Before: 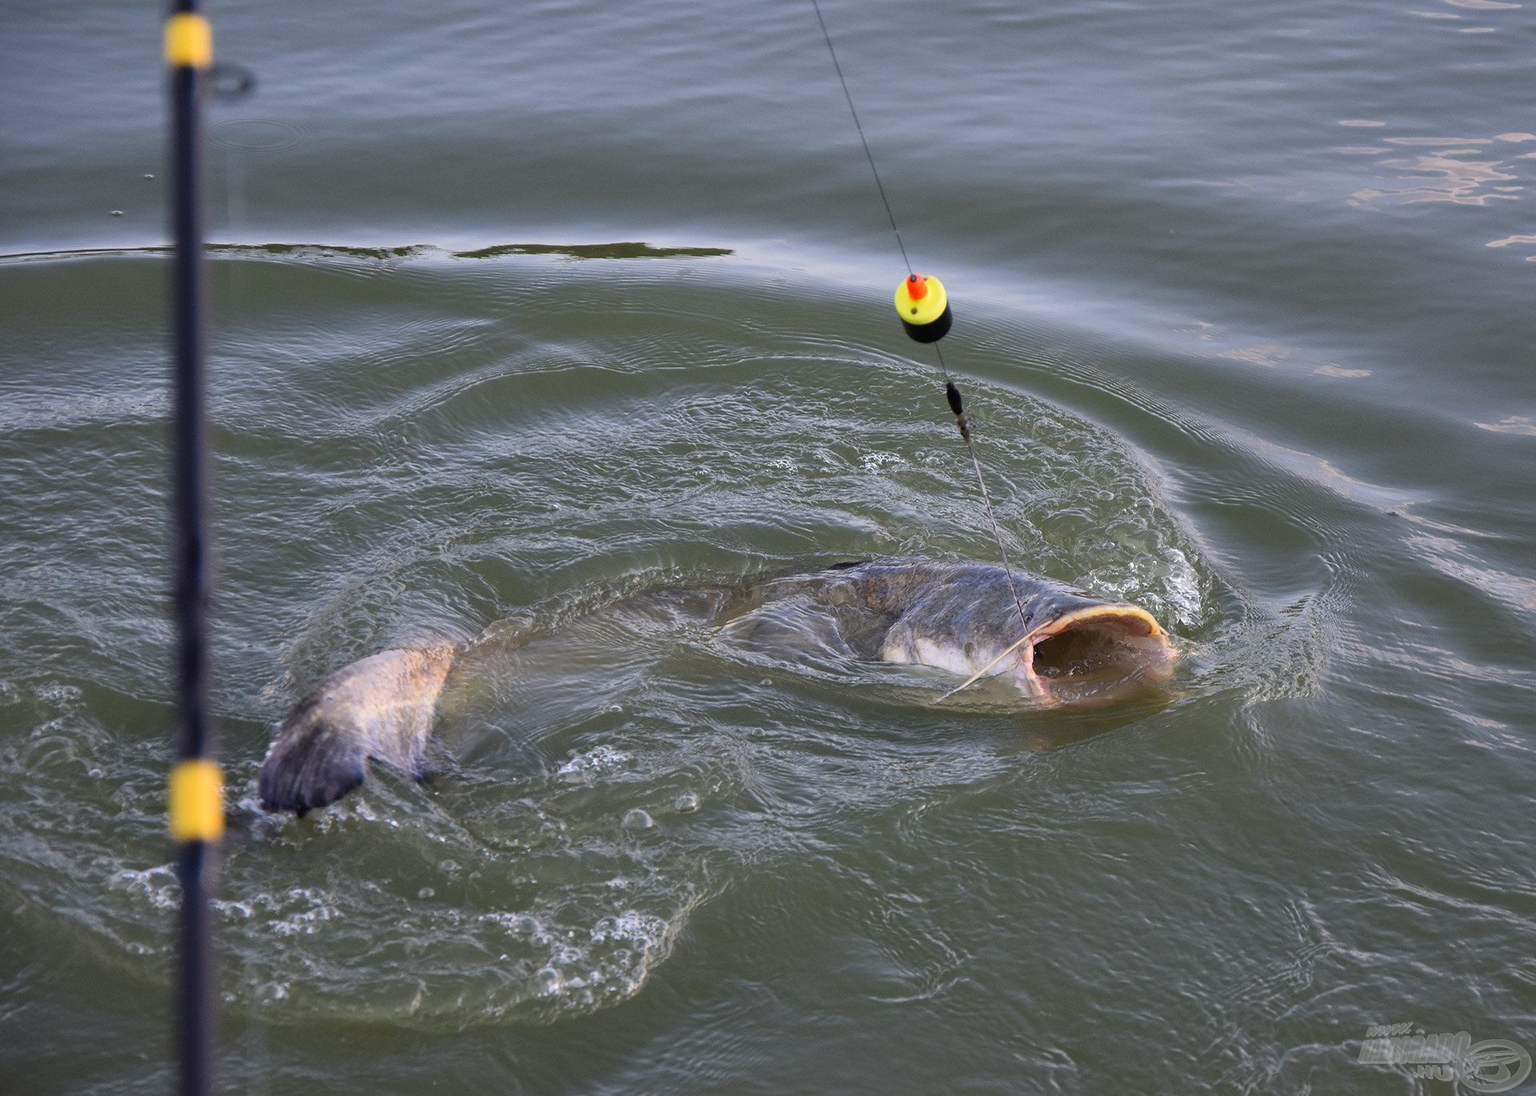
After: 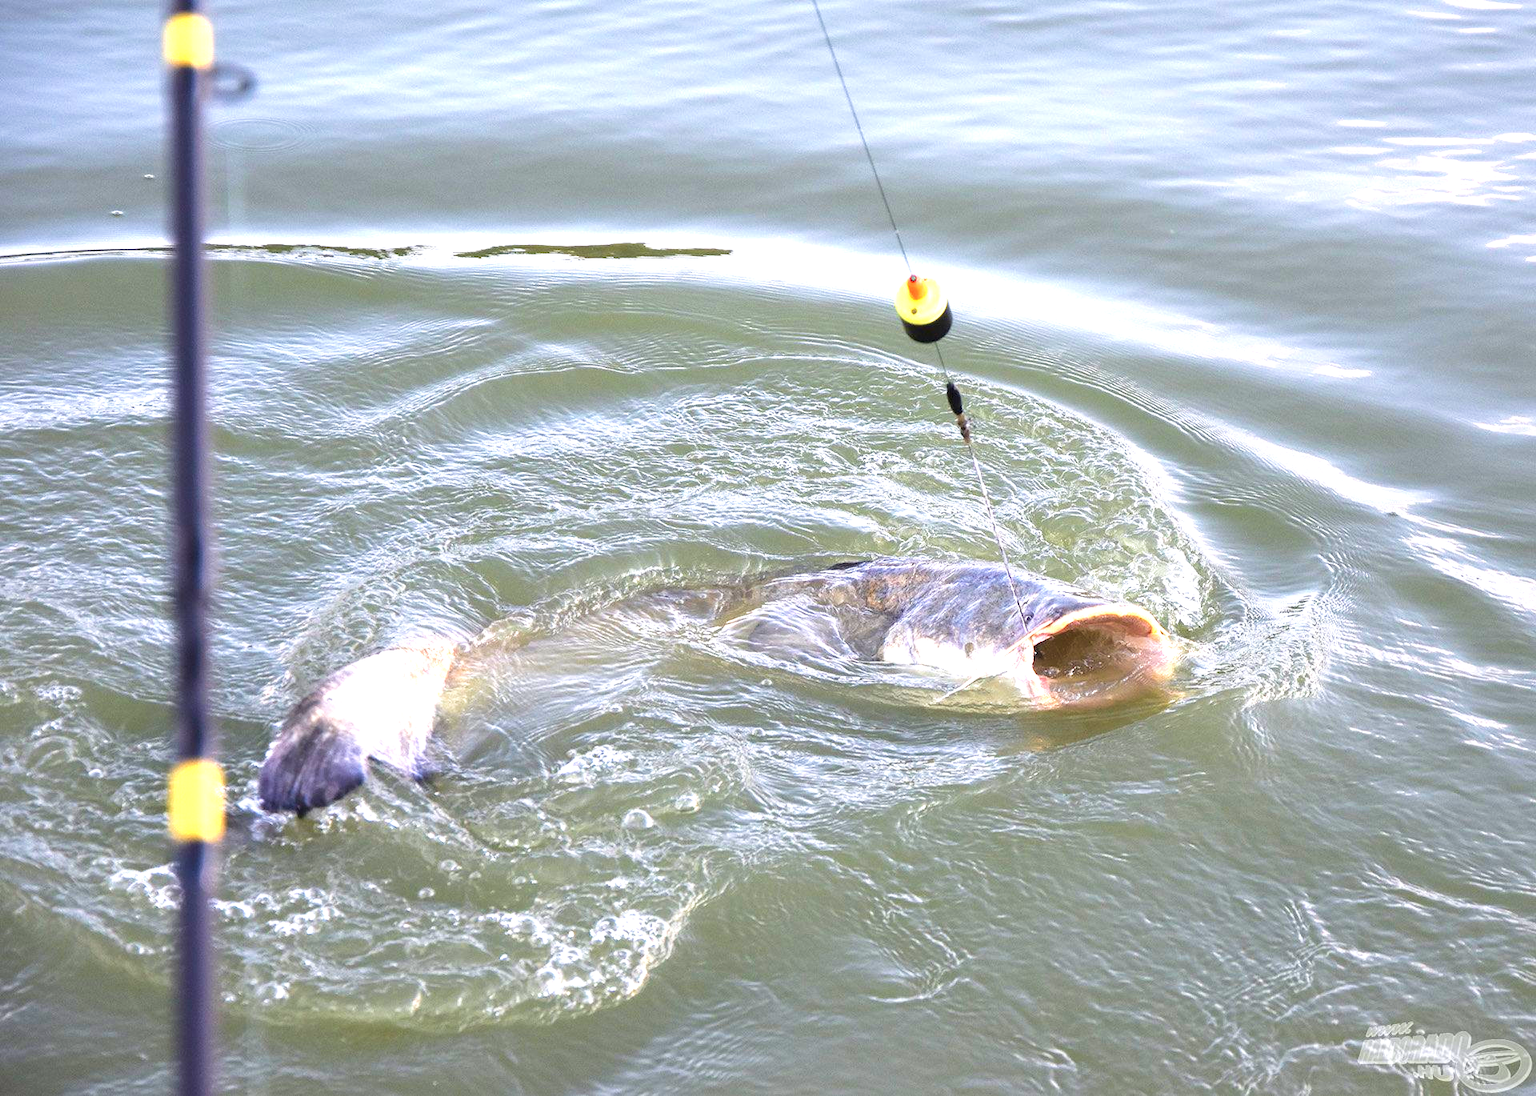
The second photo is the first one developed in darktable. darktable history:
velvia: on, module defaults
exposure: black level correction 0, exposure 1.739 EV, compensate highlight preservation false
